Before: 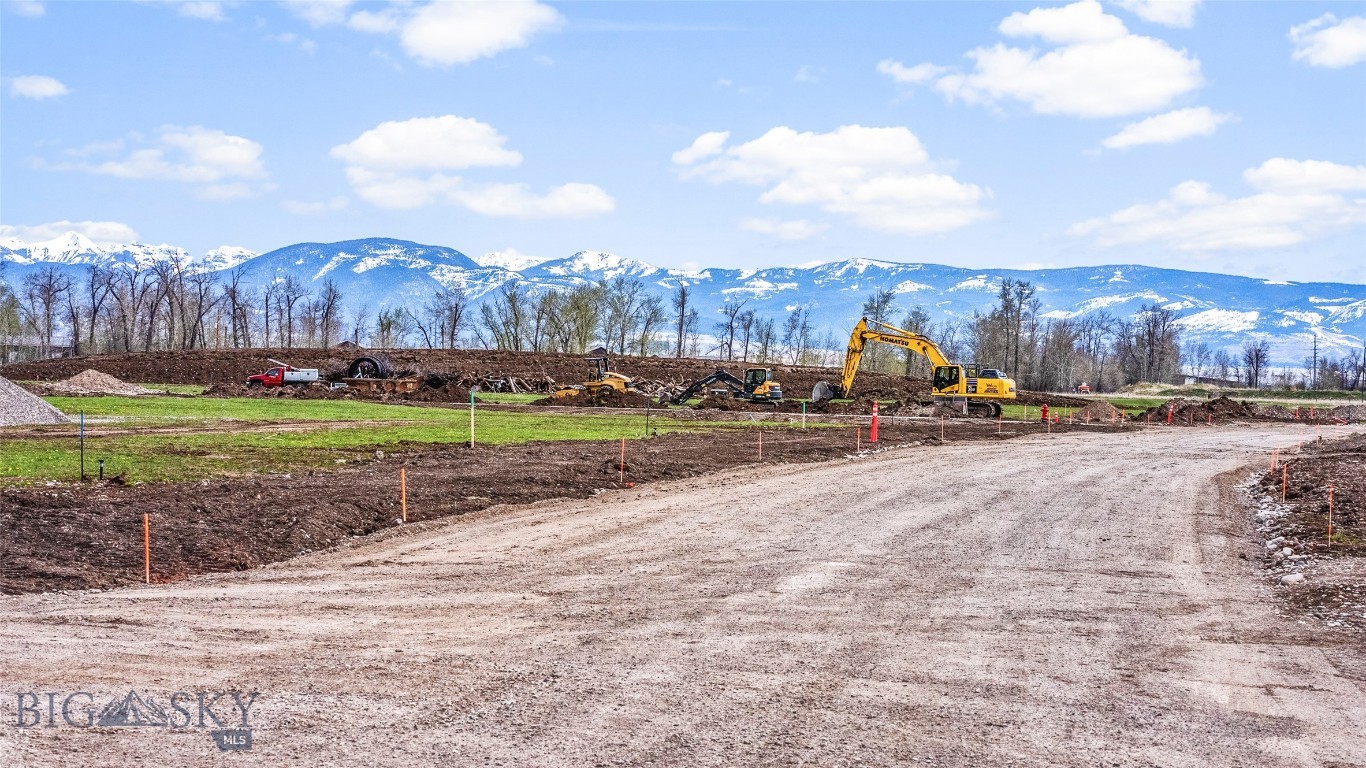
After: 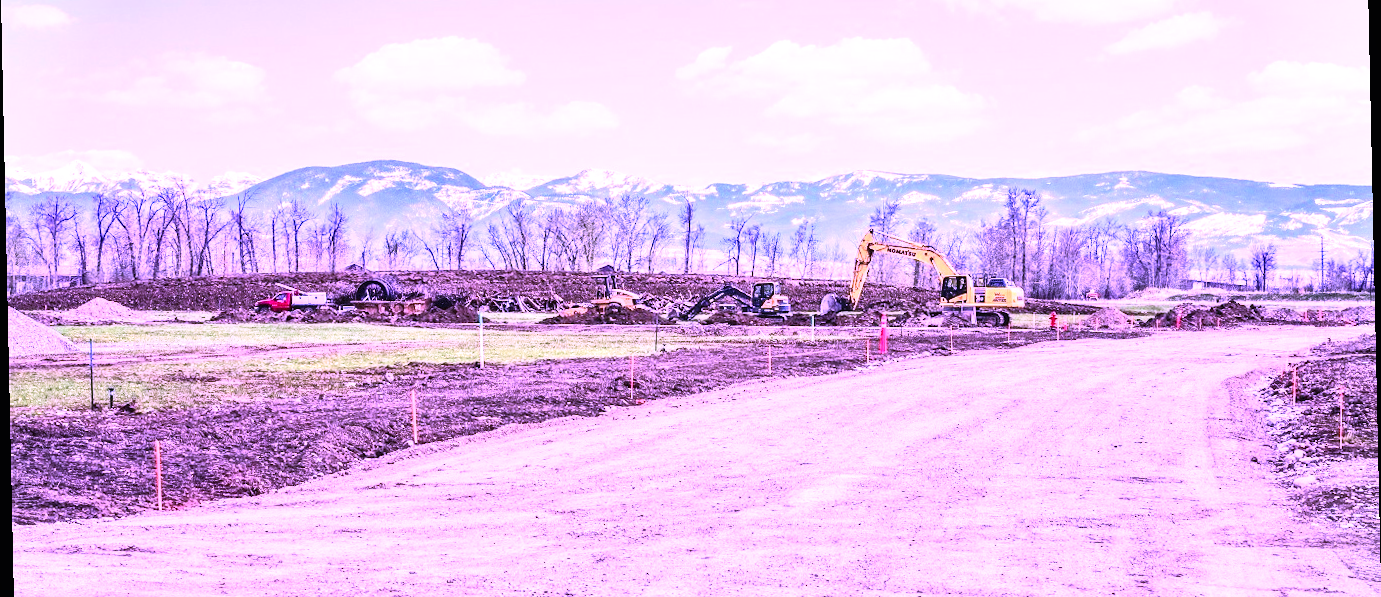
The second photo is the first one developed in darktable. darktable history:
crop and rotate: top 12.5%, bottom 12.5%
contrast brightness saturation: contrast 0.2, brightness 0.15, saturation 0.14
tone equalizer: -8 EV -0.417 EV, -7 EV -0.389 EV, -6 EV -0.333 EV, -5 EV -0.222 EV, -3 EV 0.222 EV, -2 EV 0.333 EV, -1 EV 0.389 EV, +0 EV 0.417 EV, edges refinement/feathering 500, mask exposure compensation -1.57 EV, preserve details no
vignetting: fall-off start 92.6%, brightness -0.52, saturation -0.51, center (-0.012, 0)
color calibration: illuminant custom, x 0.379, y 0.481, temperature 4443.07 K
rotate and perspective: rotation -1.24°, automatic cropping off
exposure: black level correction 0, exposure 0.6 EV, compensate highlight preservation false
